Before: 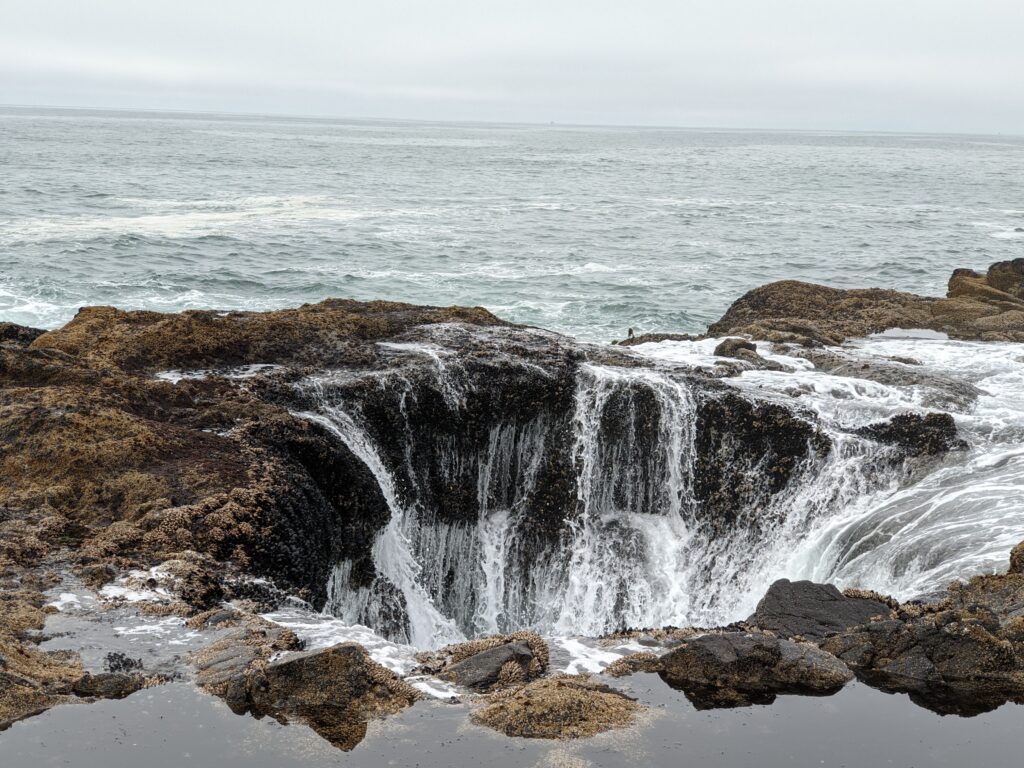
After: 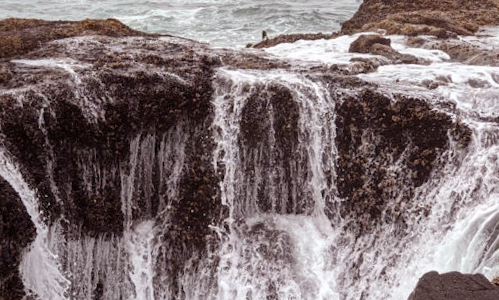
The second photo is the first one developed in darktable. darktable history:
crop: left 35.03%, top 36.625%, right 14.663%, bottom 20.057%
rotate and perspective: rotation -3.52°, crop left 0.036, crop right 0.964, crop top 0.081, crop bottom 0.919
rgb levels: mode RGB, independent channels, levels [[0, 0.474, 1], [0, 0.5, 1], [0, 0.5, 1]]
